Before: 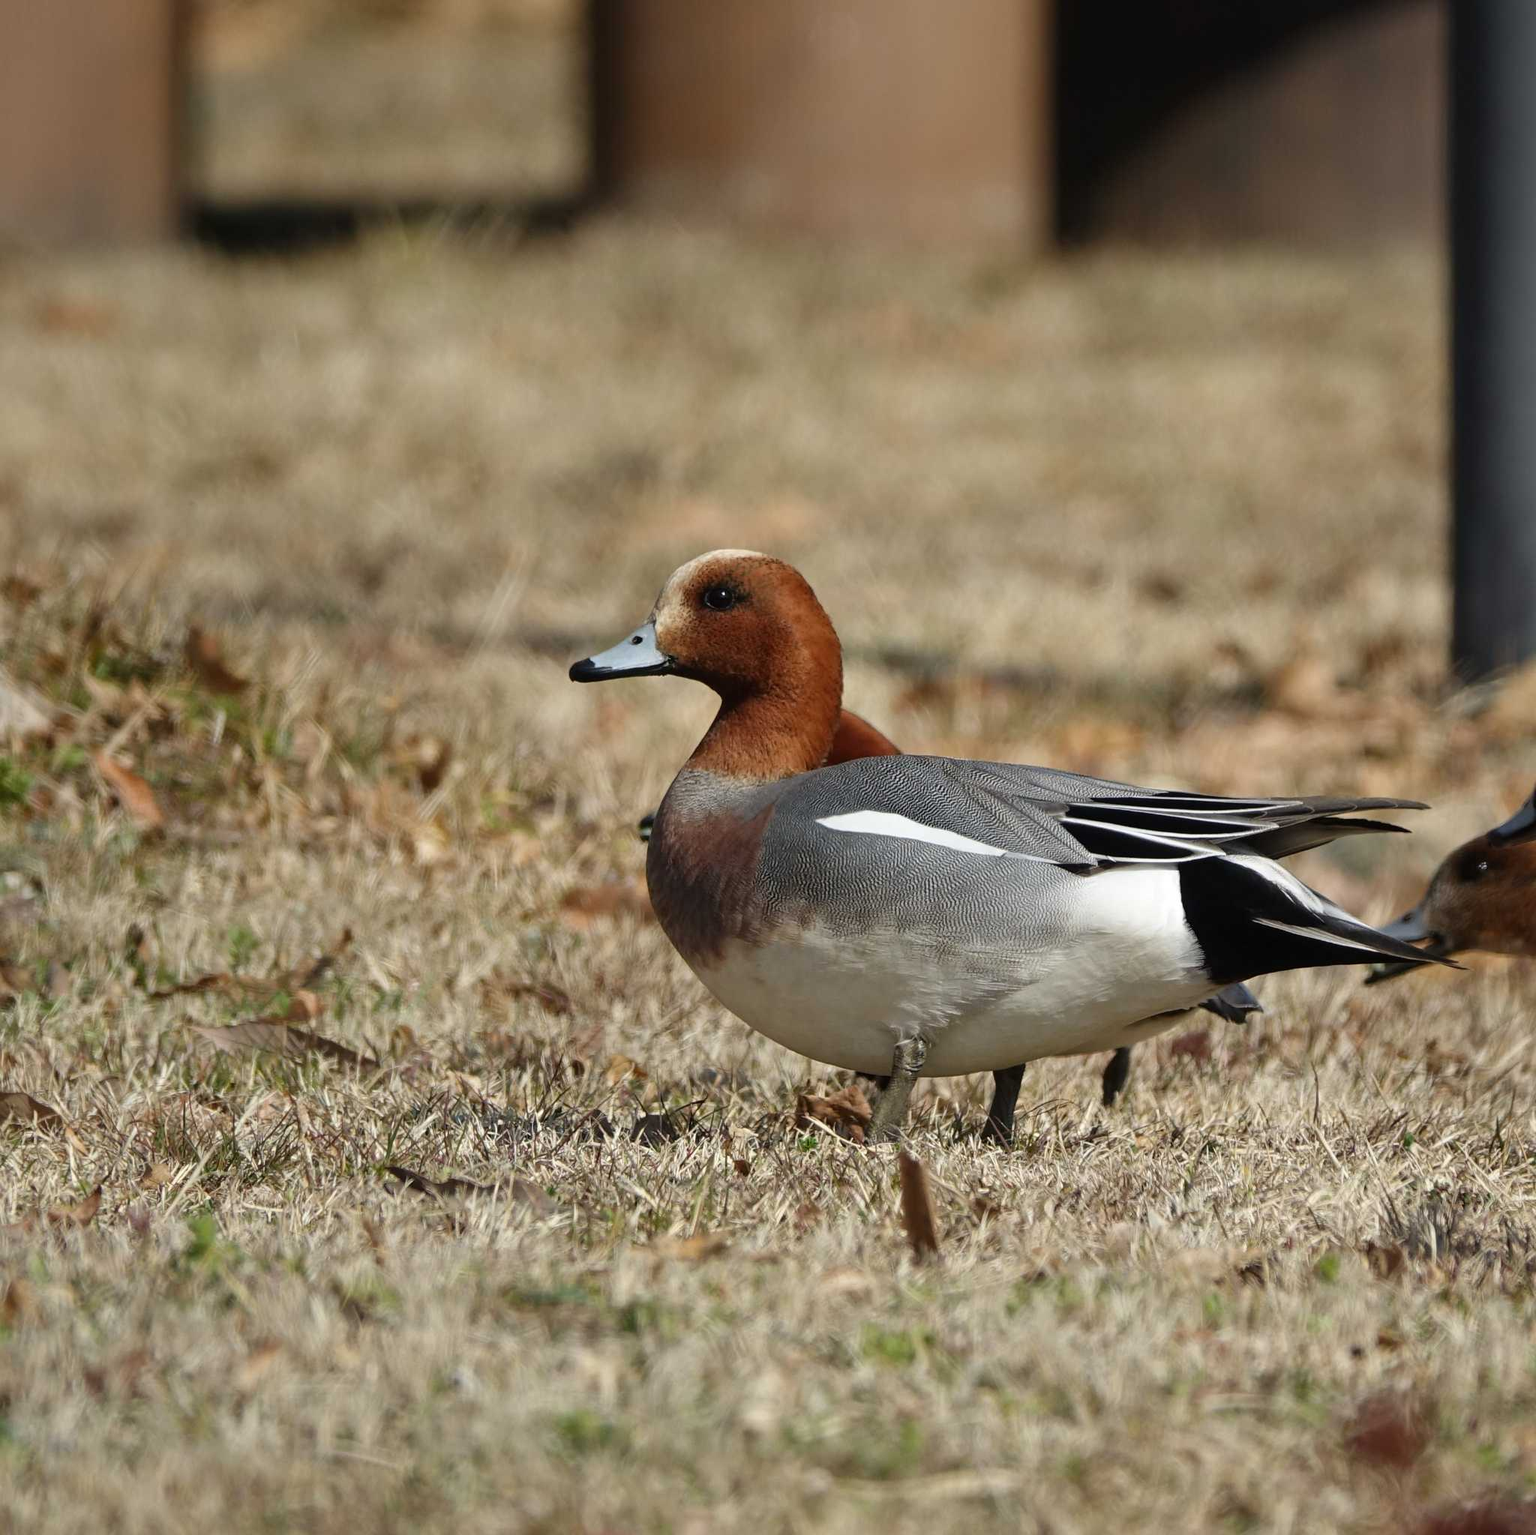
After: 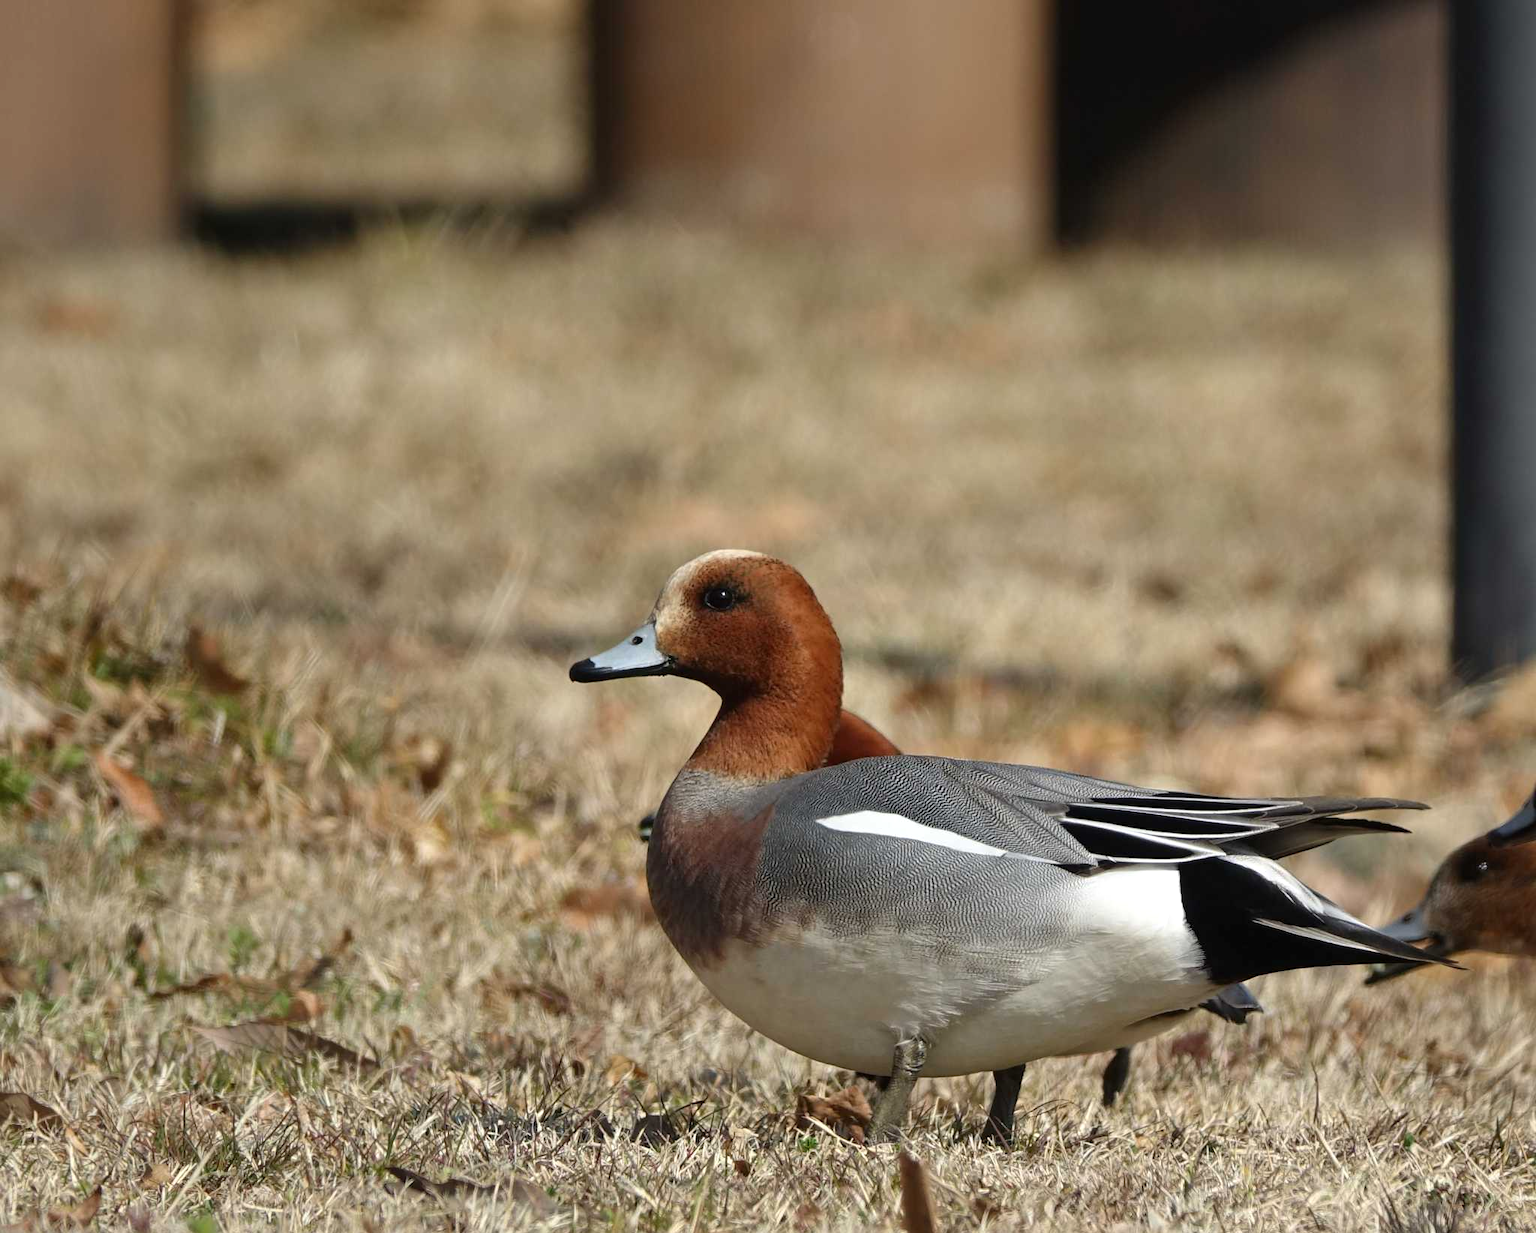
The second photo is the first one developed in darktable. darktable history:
base curve: curves: ch0 [(0, 0) (0.472, 0.455) (1, 1)], exposure shift 0.01, preserve colors none
crop: bottom 19.669%
exposure: exposure 0.165 EV, compensate highlight preservation false
